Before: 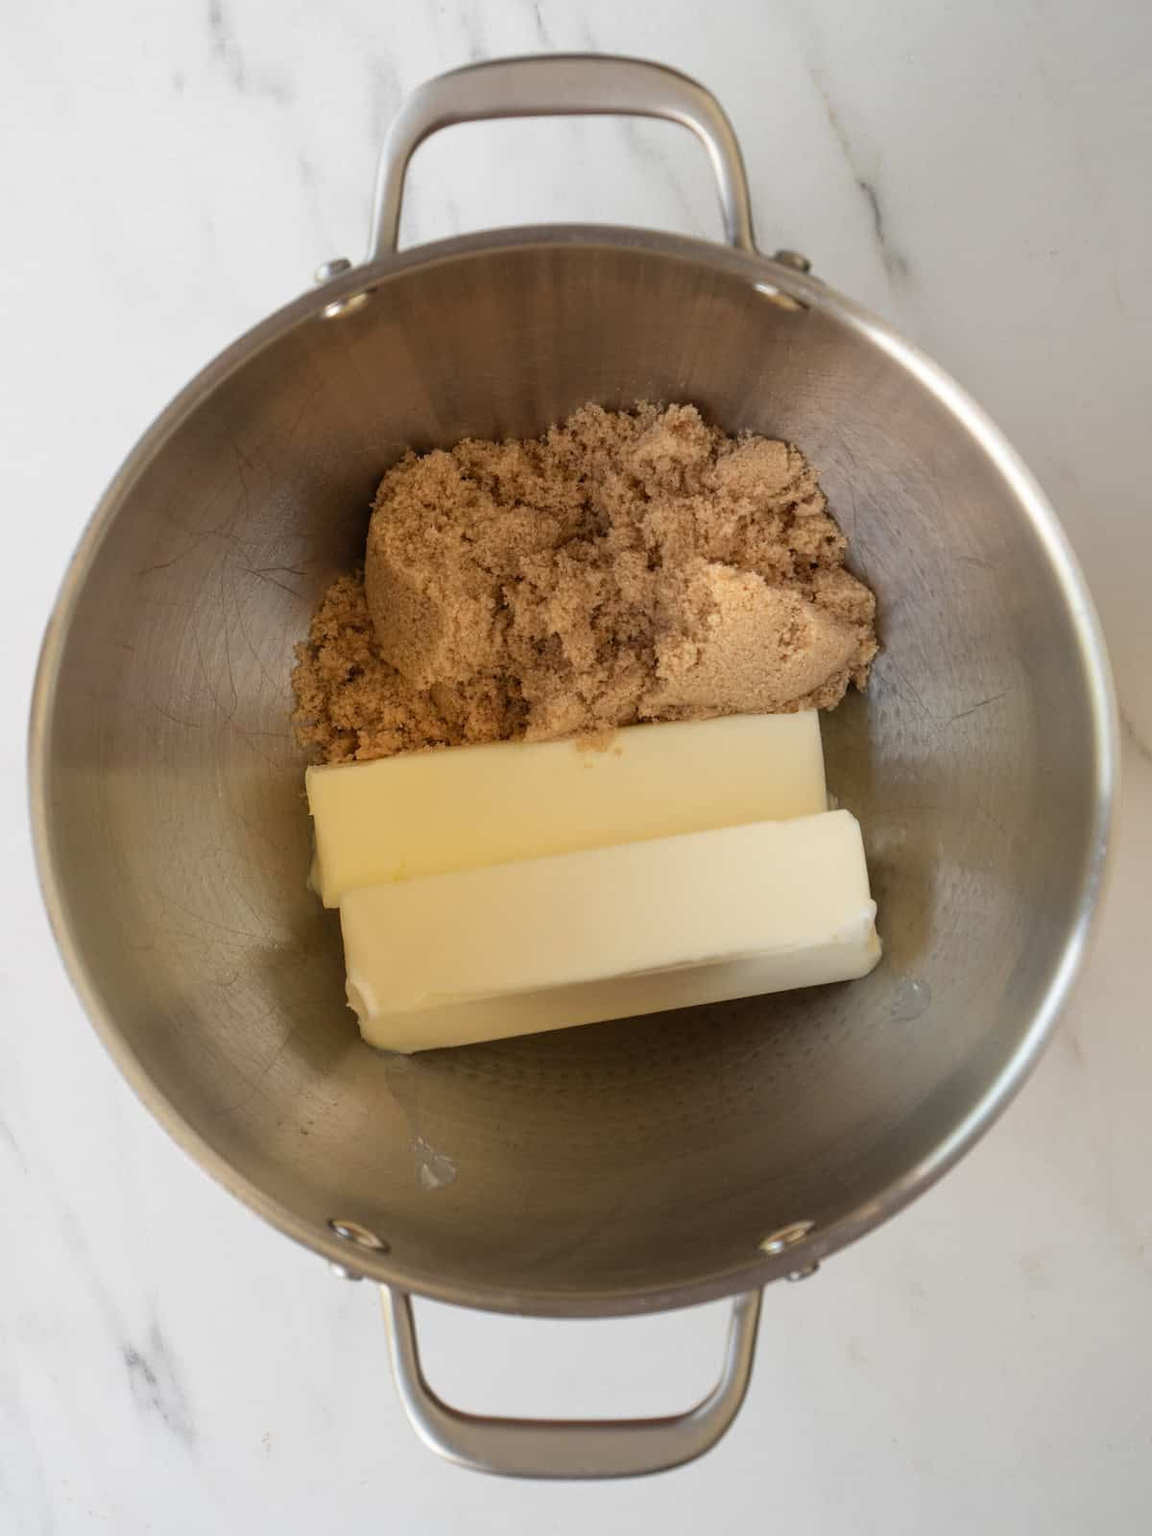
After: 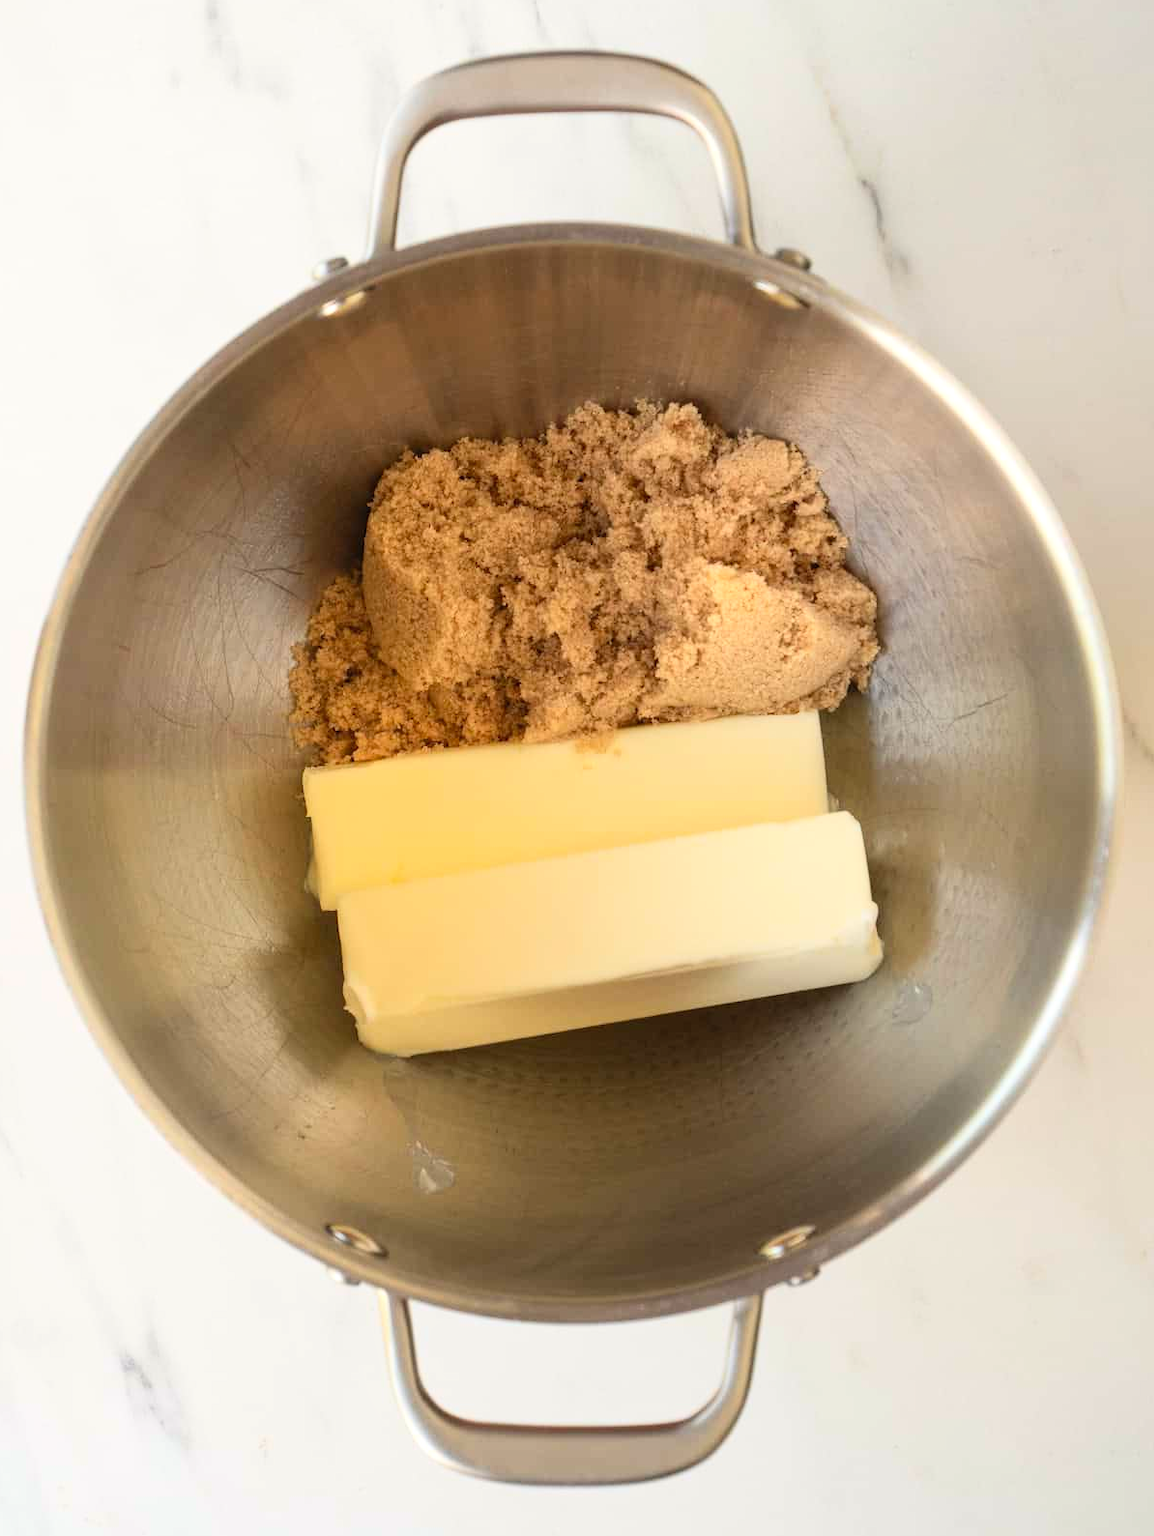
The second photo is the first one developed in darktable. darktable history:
contrast brightness saturation: contrast 0.196, brightness 0.167, saturation 0.227
color correction: highlights b* 2.94
crop and rotate: left 0.462%, top 0.362%, bottom 0.286%
exposure: exposure 0.187 EV, compensate highlight preservation false
contrast equalizer: y [[0.5, 0.5, 0.468, 0.5, 0.5, 0.5], [0.5 ×6], [0.5 ×6], [0 ×6], [0 ×6]], mix -0.287
